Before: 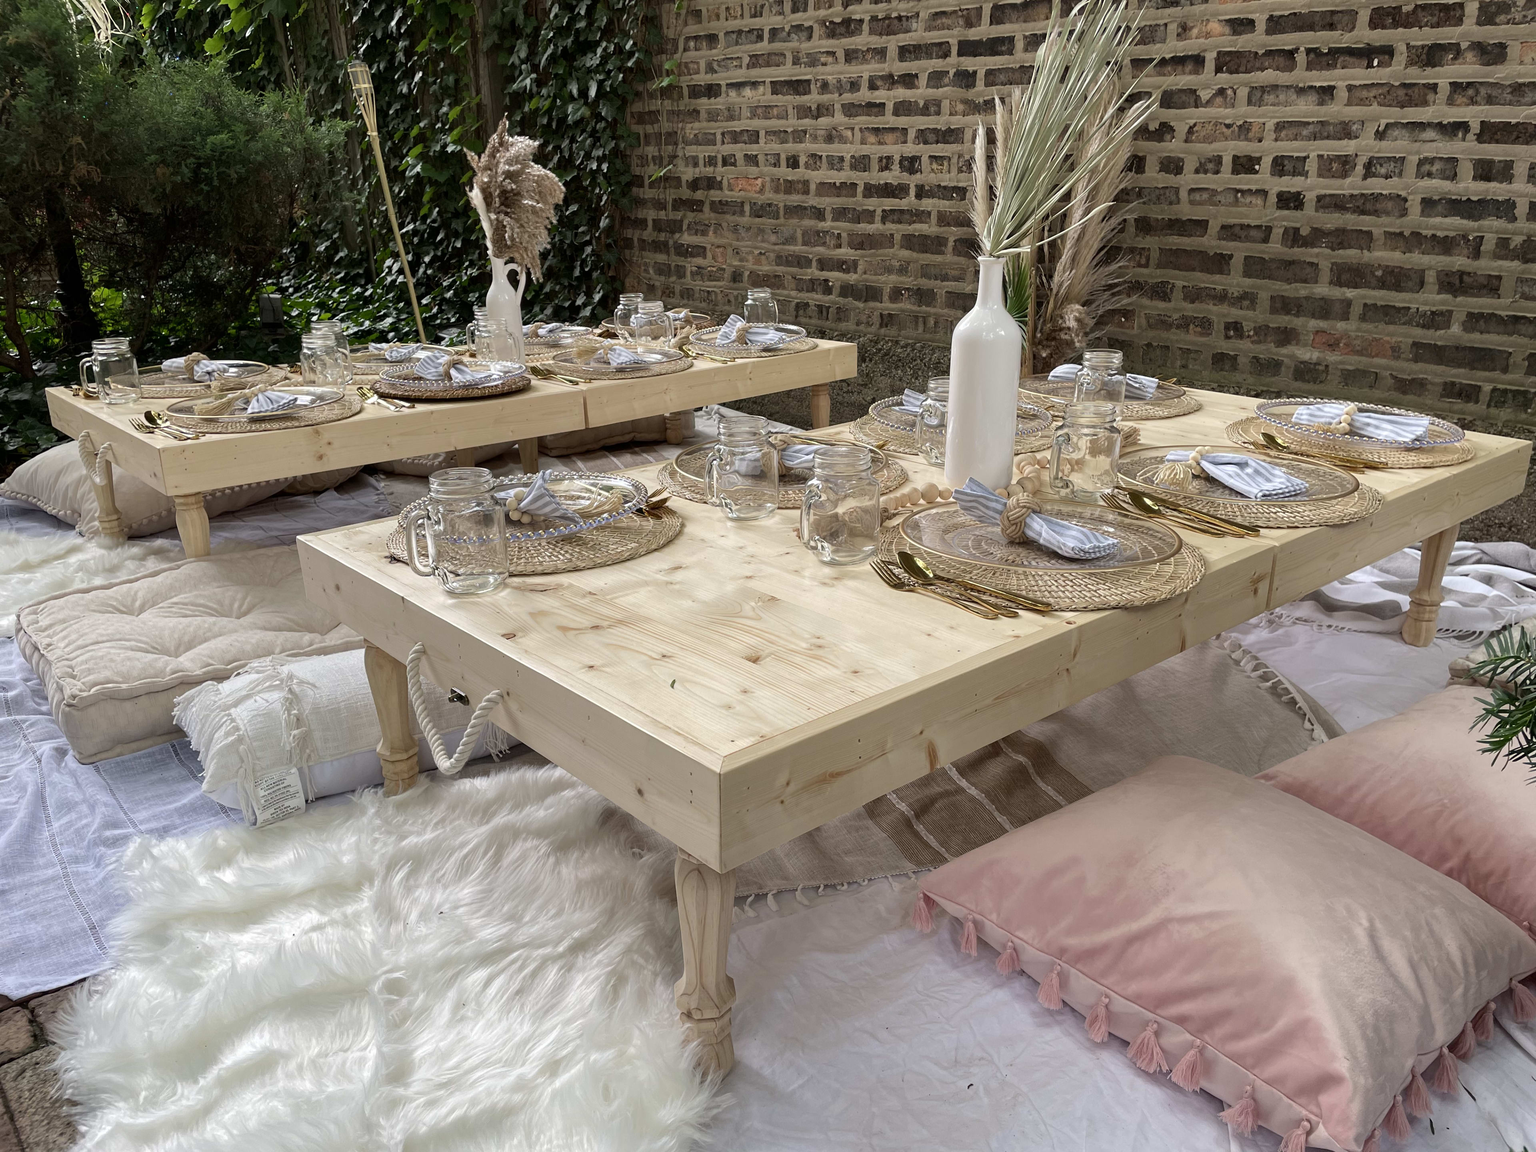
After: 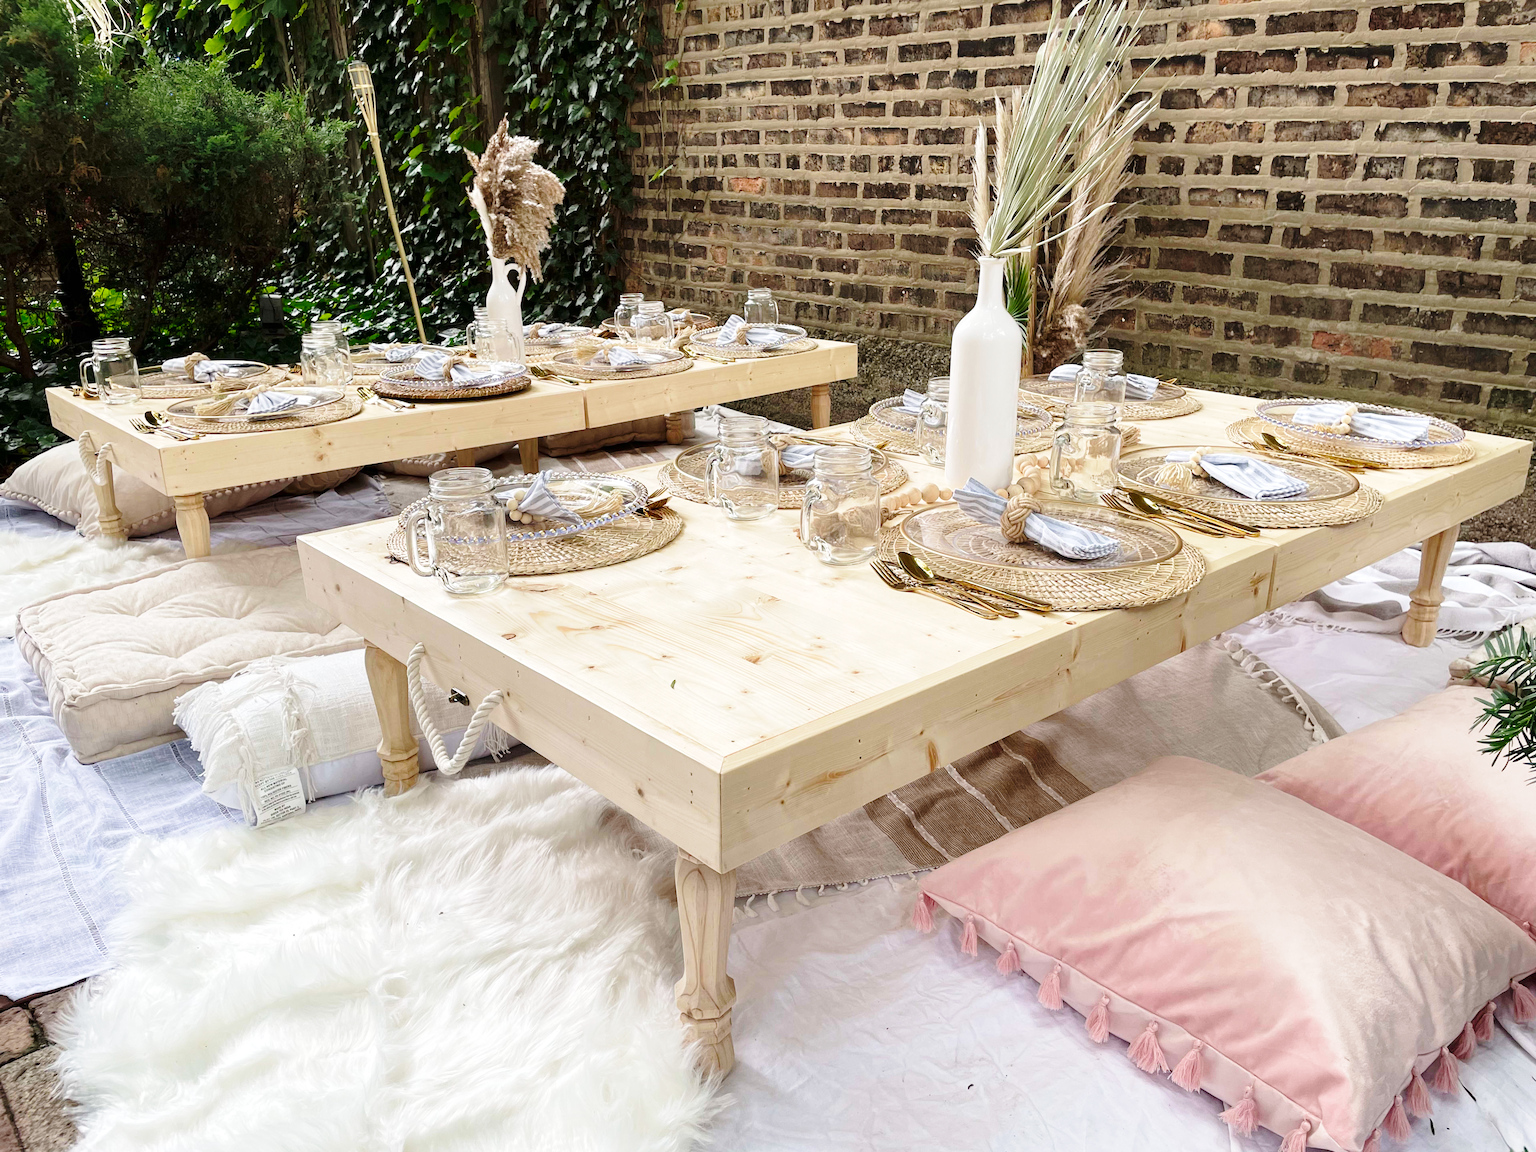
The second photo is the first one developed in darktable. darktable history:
exposure: exposure 0.172 EV, compensate highlight preservation false
base curve: curves: ch0 [(0, 0) (0.028, 0.03) (0.121, 0.232) (0.46, 0.748) (0.859, 0.968) (1, 1)], exposure shift 0.568, preserve colors none
